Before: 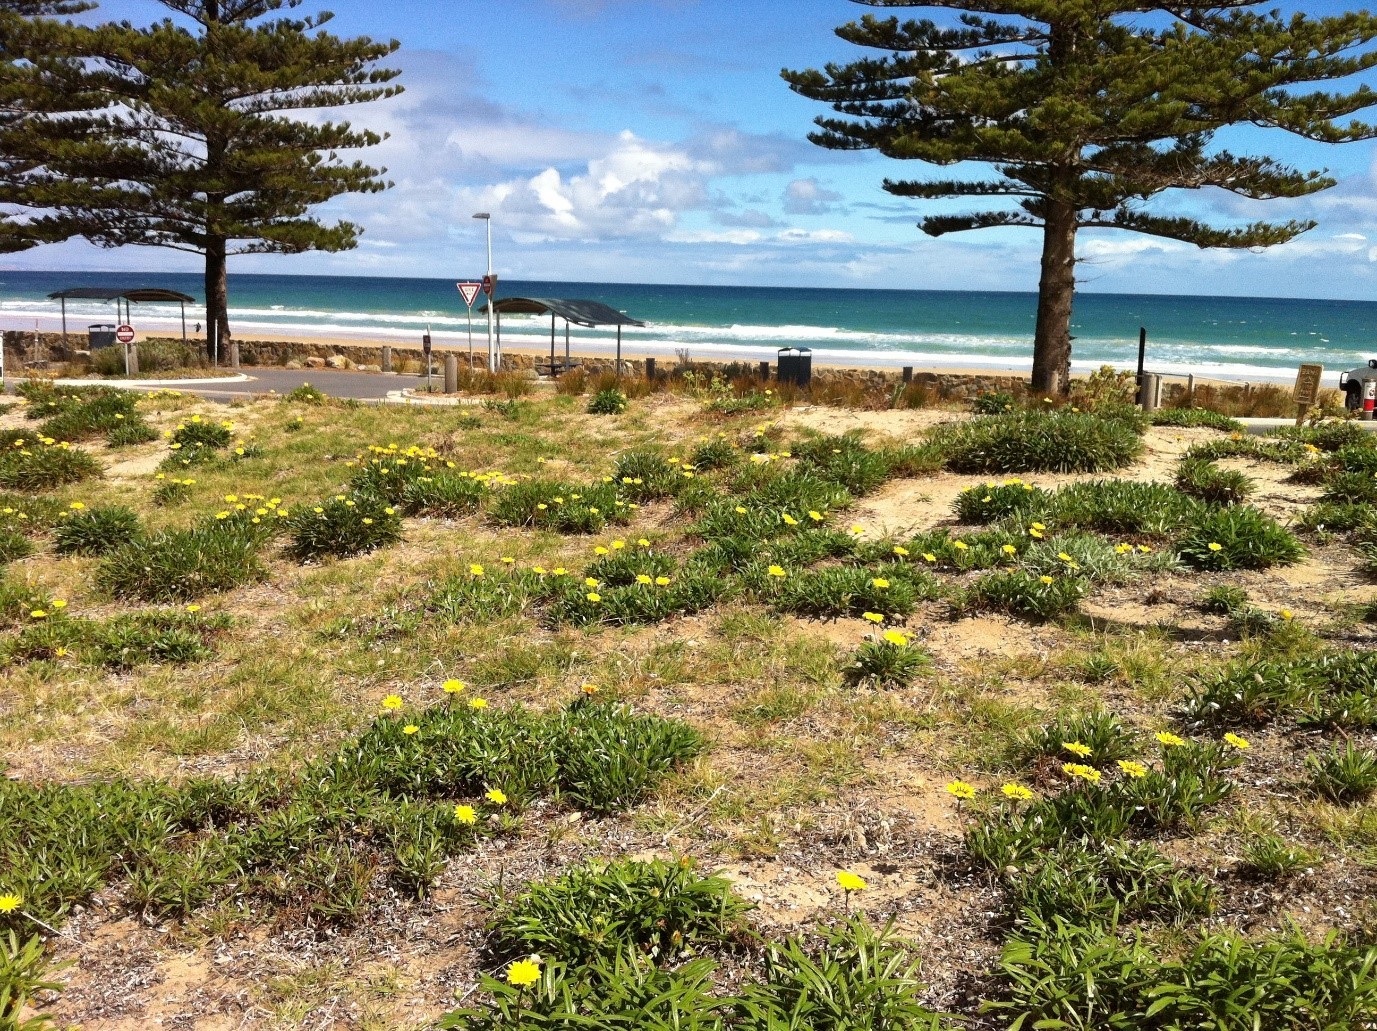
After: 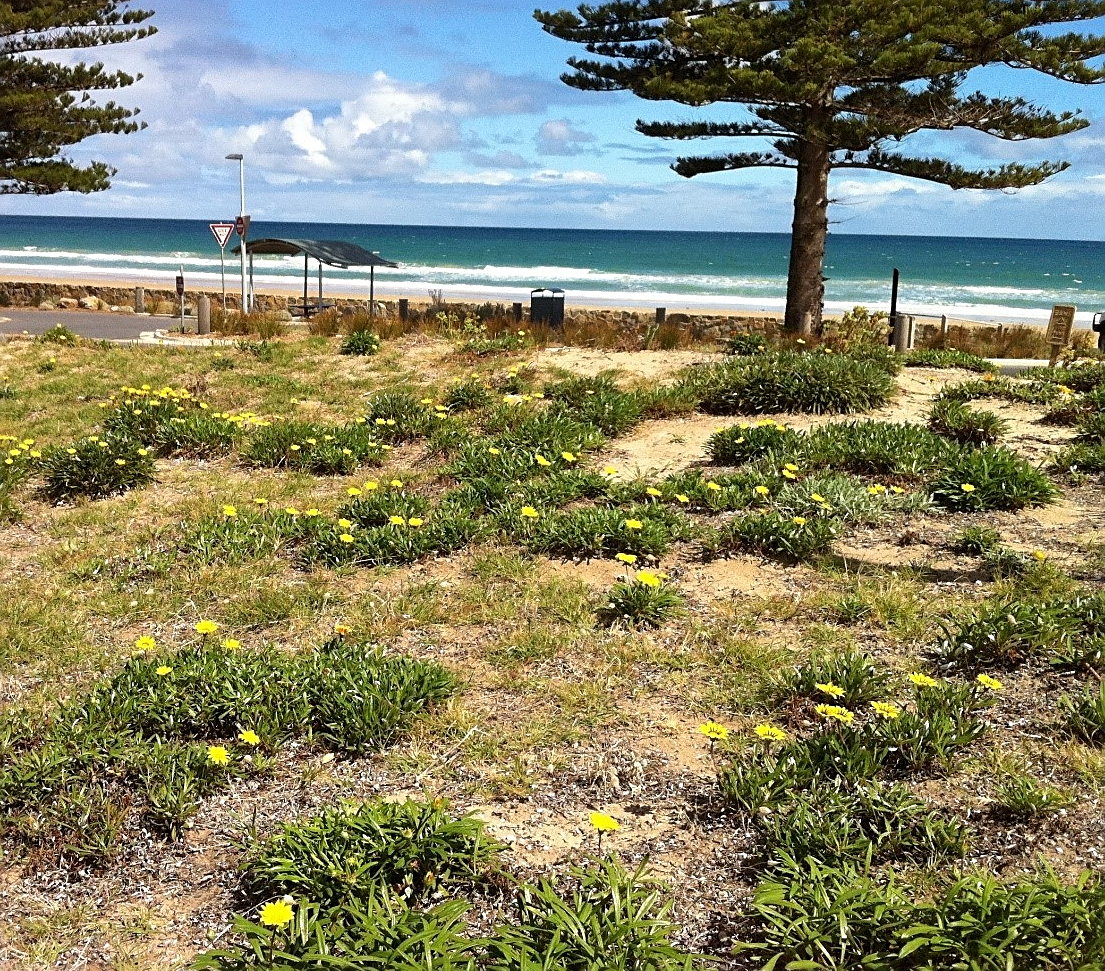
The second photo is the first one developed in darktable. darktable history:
sharpen: on, module defaults
crop and rotate: left 17.959%, top 5.771%, right 1.742%
